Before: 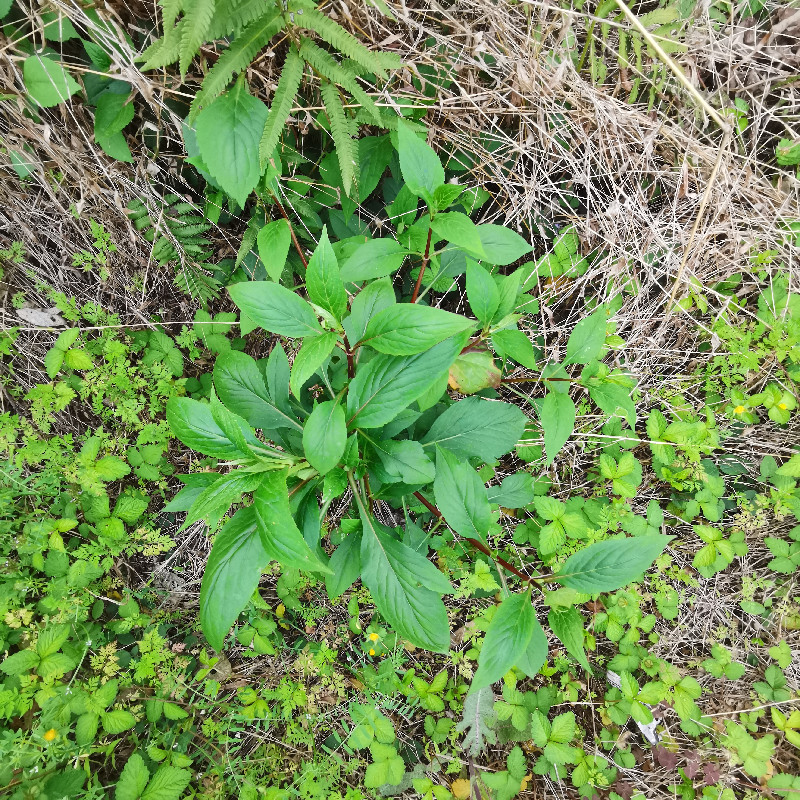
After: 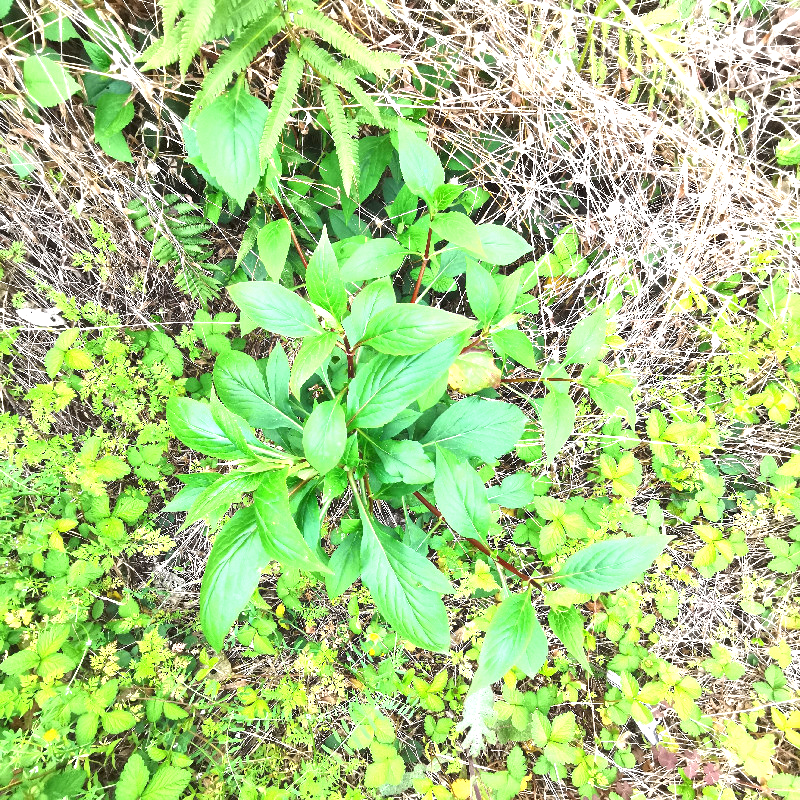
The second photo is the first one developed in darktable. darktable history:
exposure: black level correction 0, exposure 1.349 EV, compensate highlight preservation false
